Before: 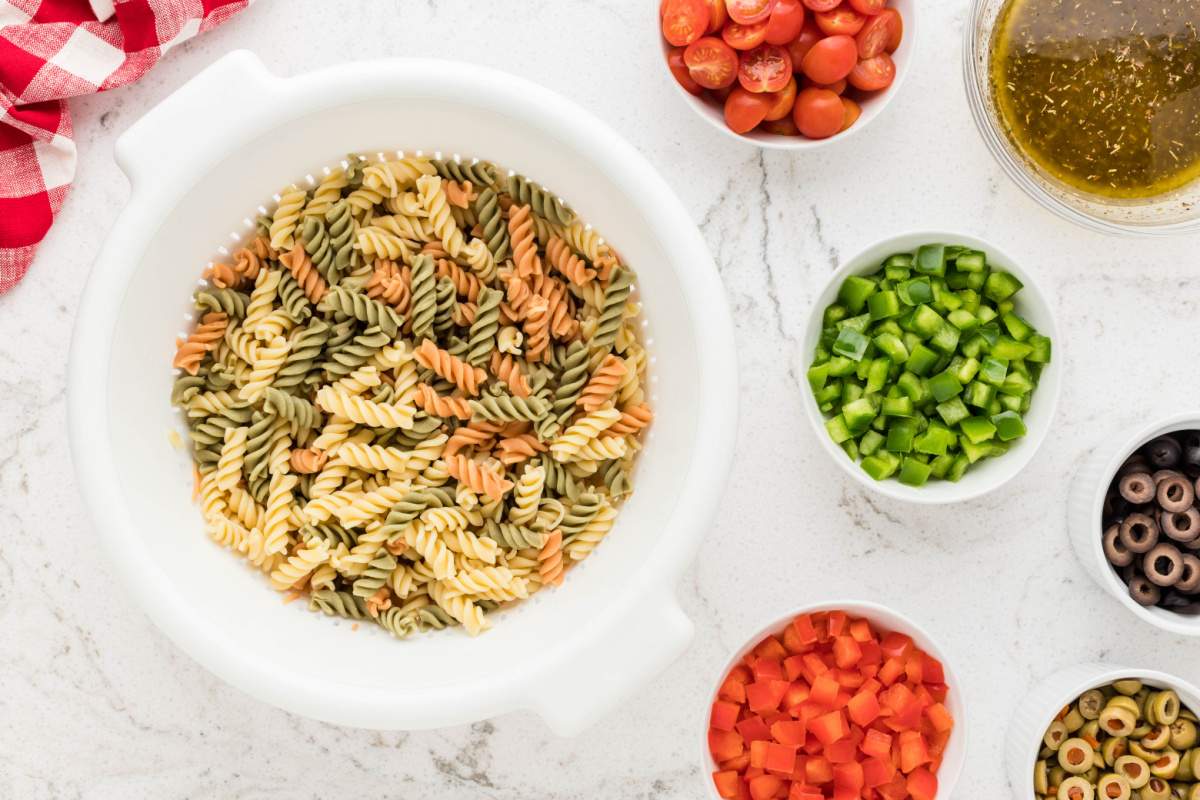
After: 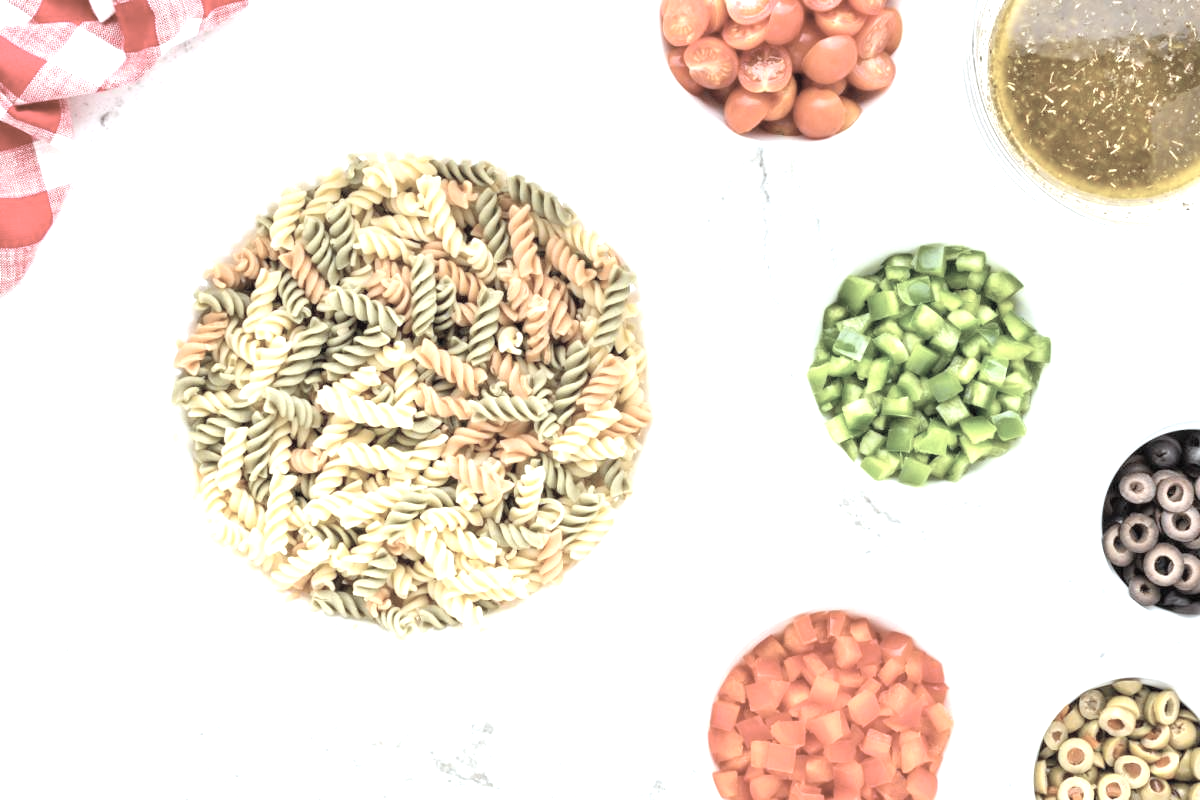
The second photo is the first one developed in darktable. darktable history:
white balance: red 0.925, blue 1.046
contrast brightness saturation: brightness 0.18, saturation -0.5
exposure: black level correction 0, exposure 1.1 EV, compensate exposure bias true, compensate highlight preservation false
